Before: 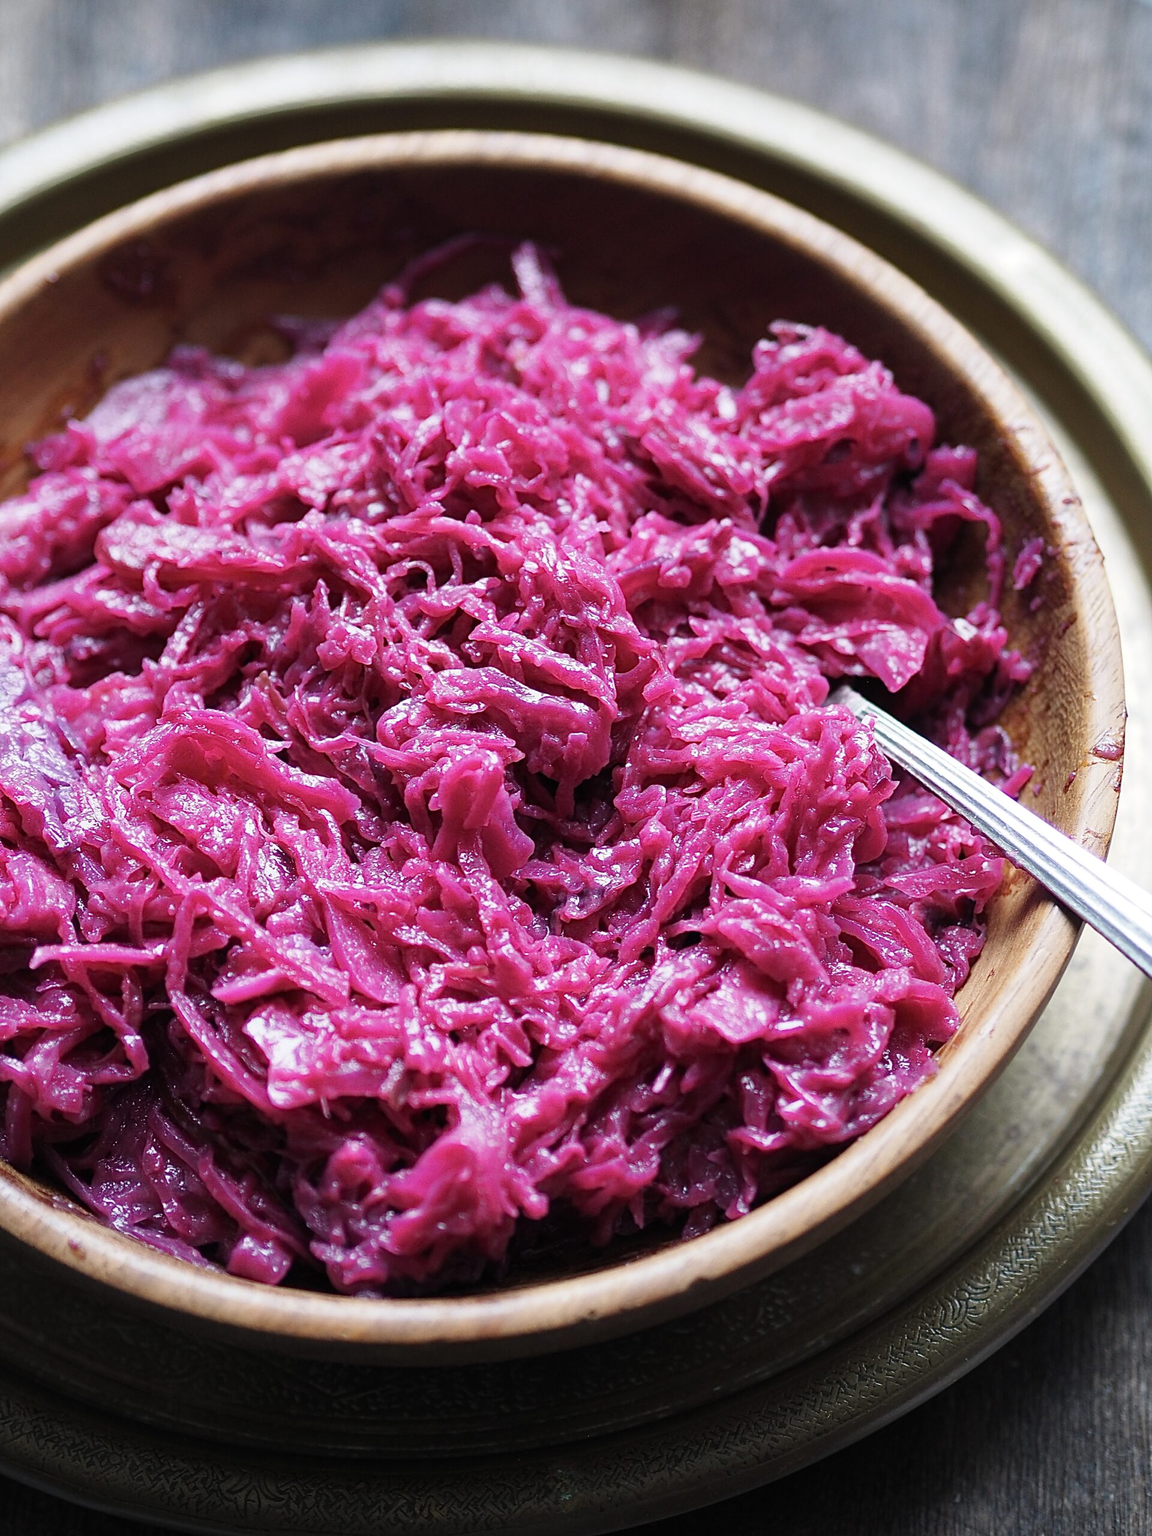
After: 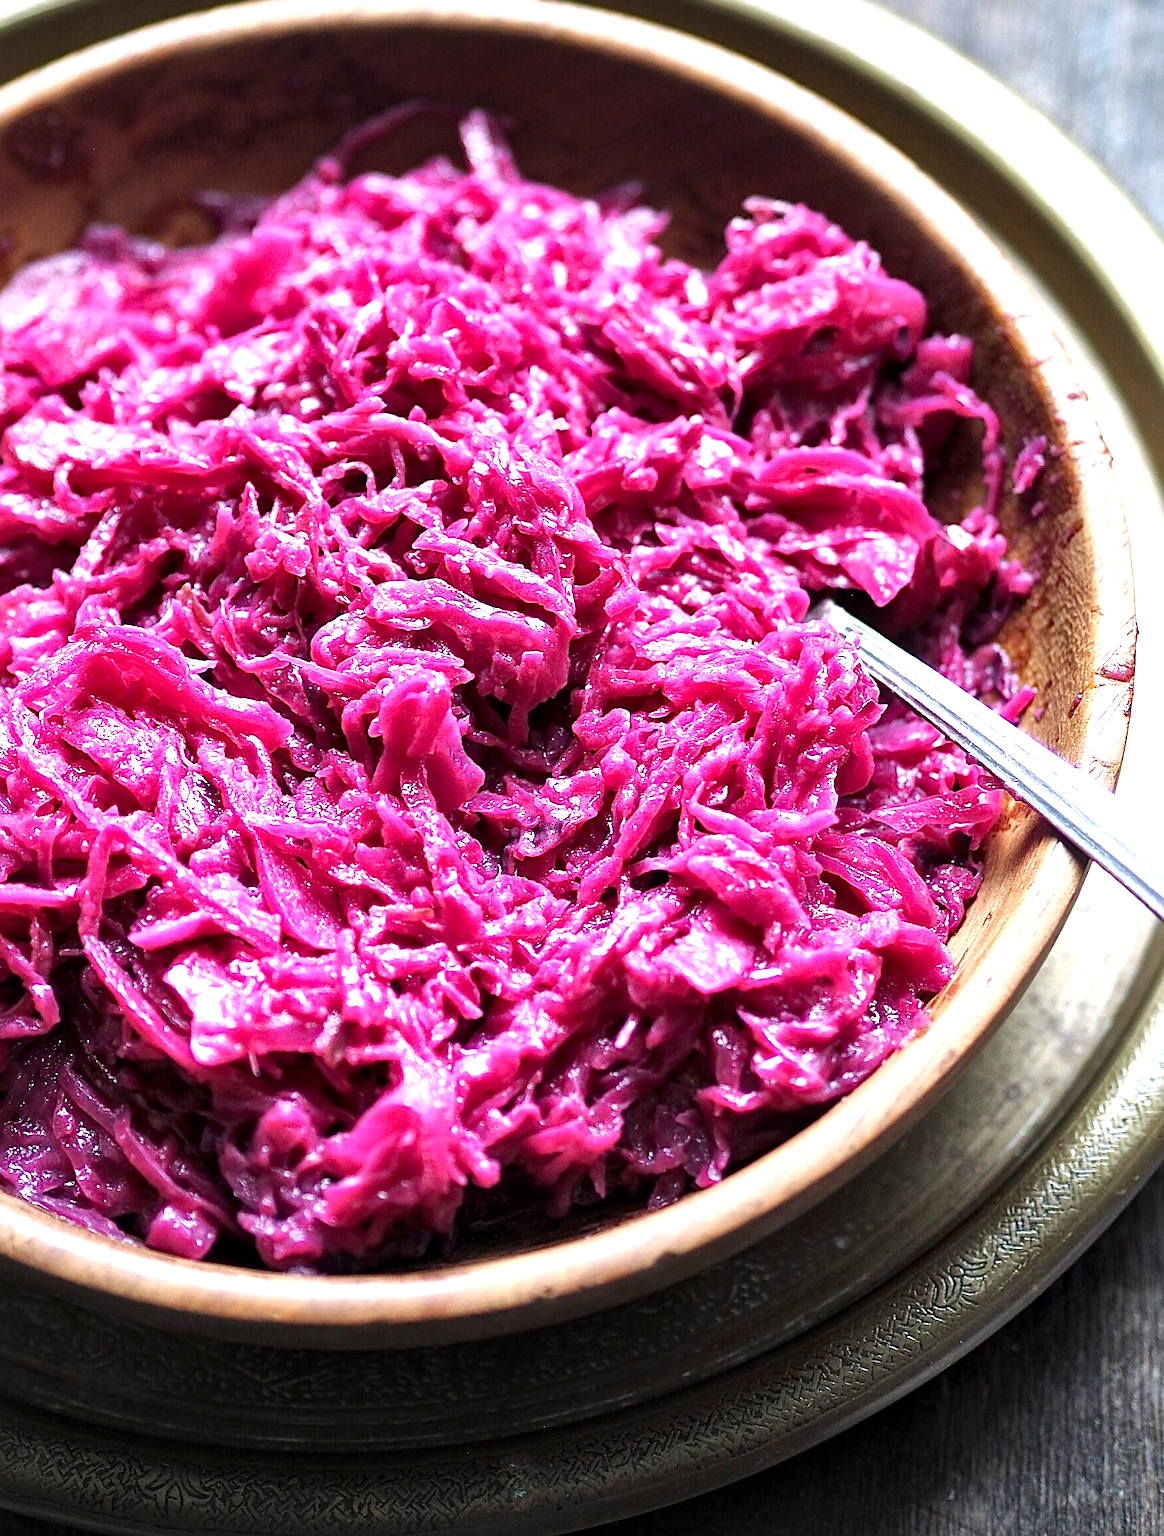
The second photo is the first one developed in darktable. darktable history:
sharpen: amount 0.216
exposure: black level correction 0, exposure 0.691 EV, compensate exposure bias true, compensate highlight preservation false
crop and rotate: left 8.262%, top 9.285%
local contrast: mode bilateral grid, contrast 51, coarseness 49, detail 150%, midtone range 0.2
